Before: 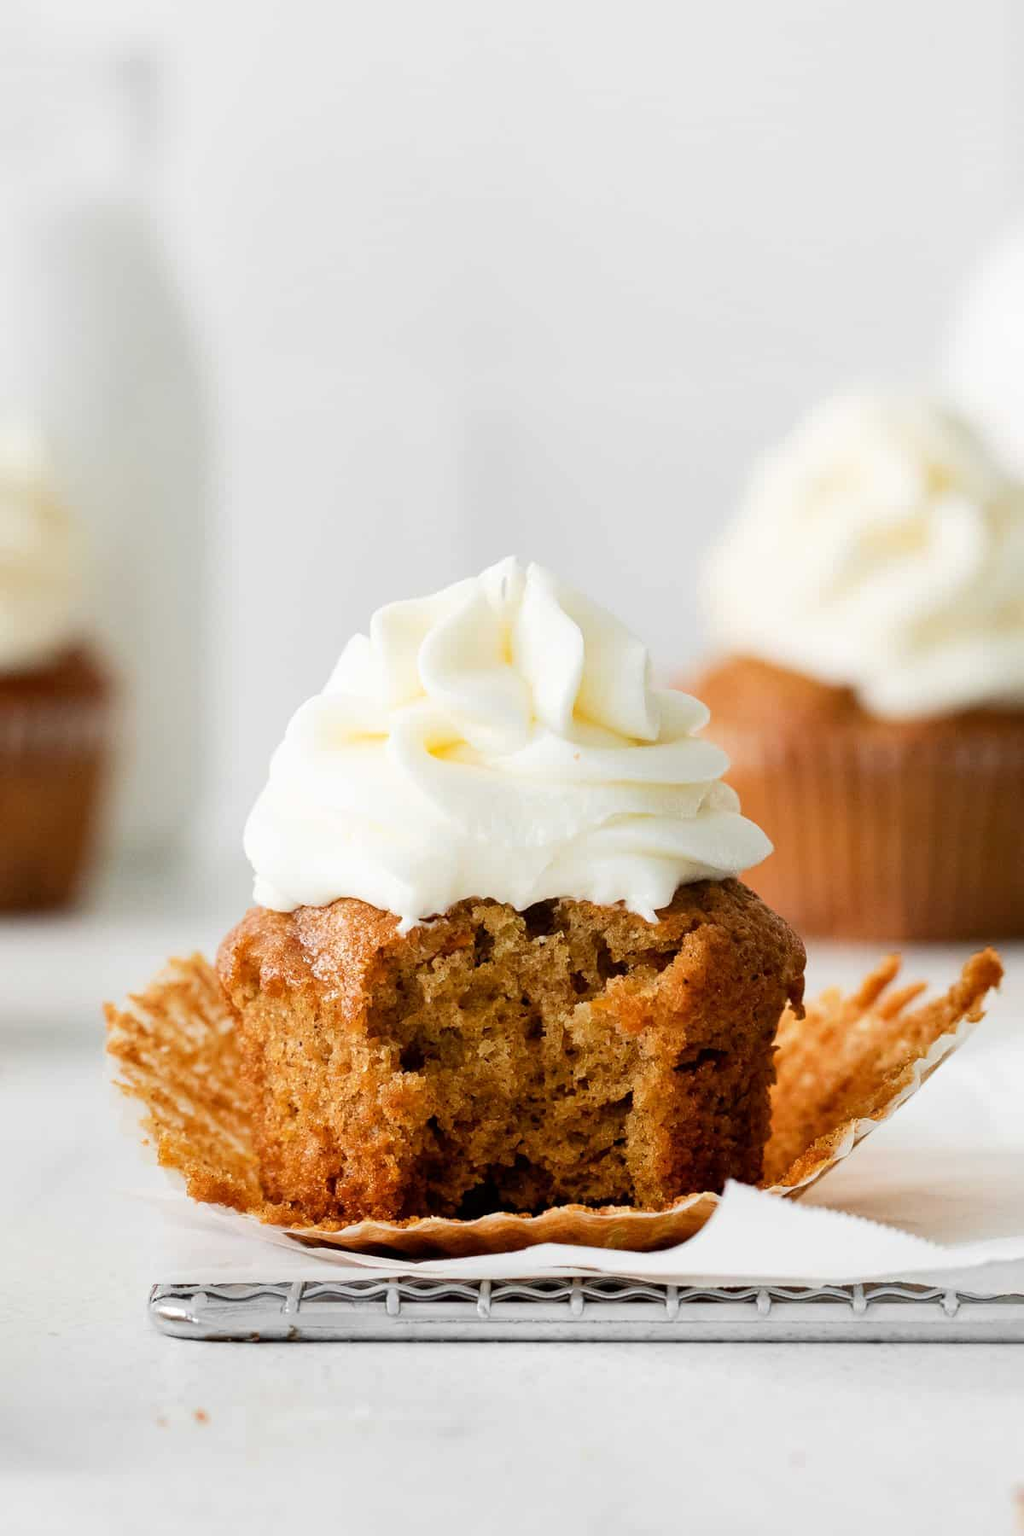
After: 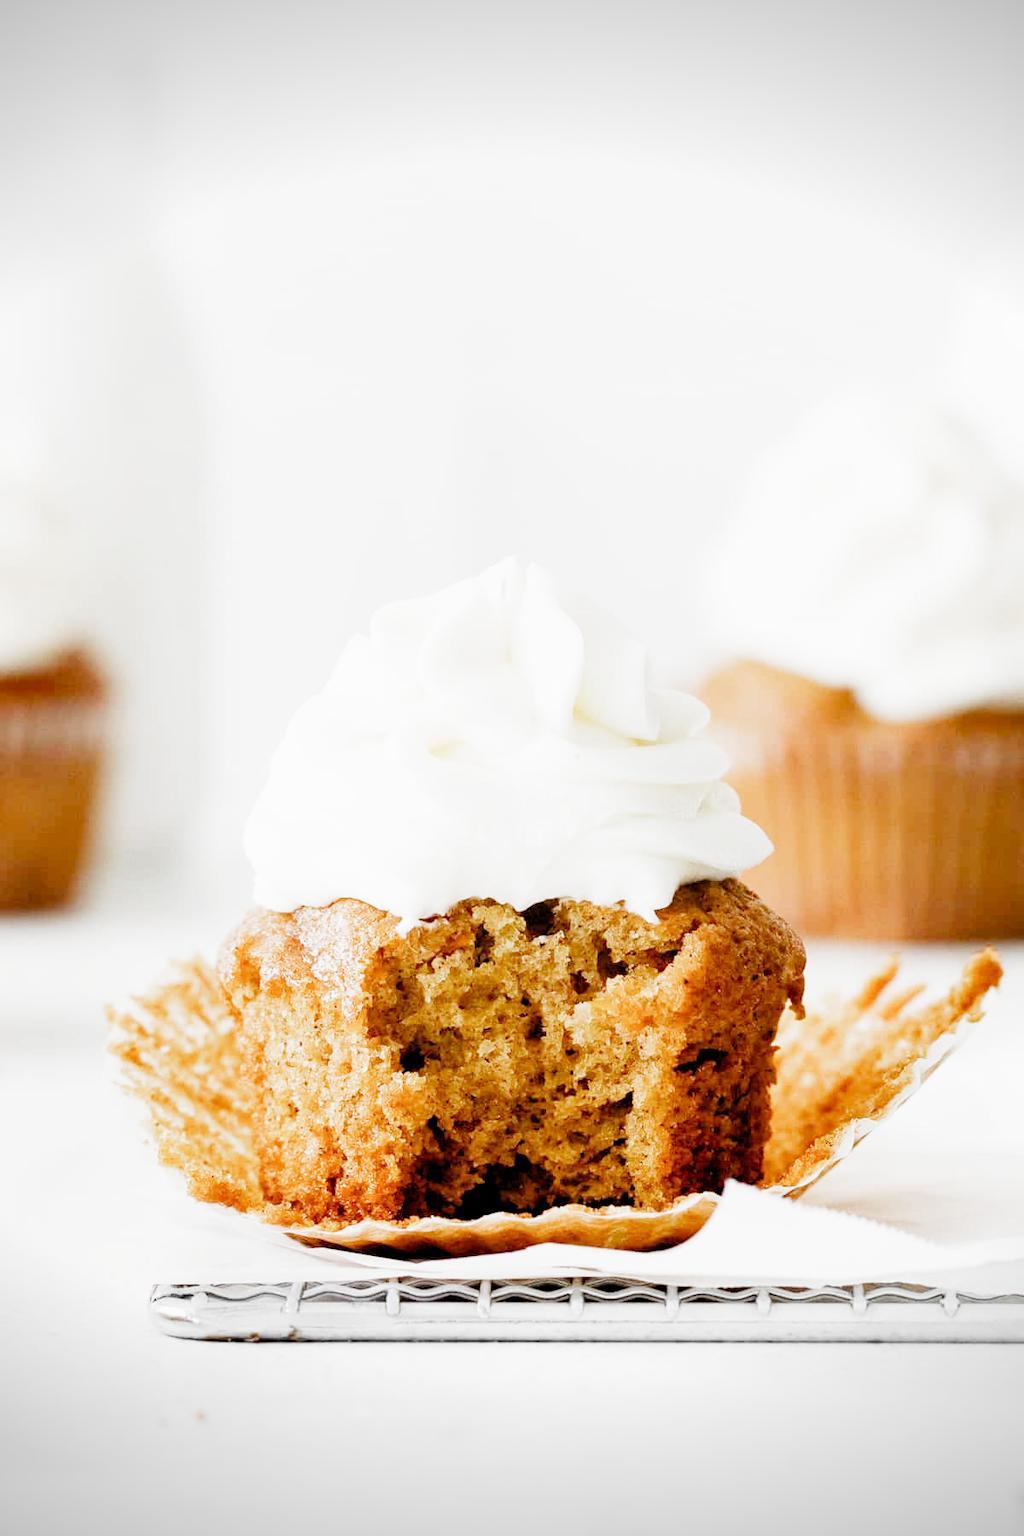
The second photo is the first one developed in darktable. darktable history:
vignetting: fall-off start 97.24%, width/height ratio 1.187
exposure: black level correction 0.001, exposure 1.638 EV, compensate exposure bias true, compensate highlight preservation false
filmic rgb: black relative exposure -7.65 EV, white relative exposure 4.56 EV, hardness 3.61, preserve chrominance no, color science v5 (2021)
